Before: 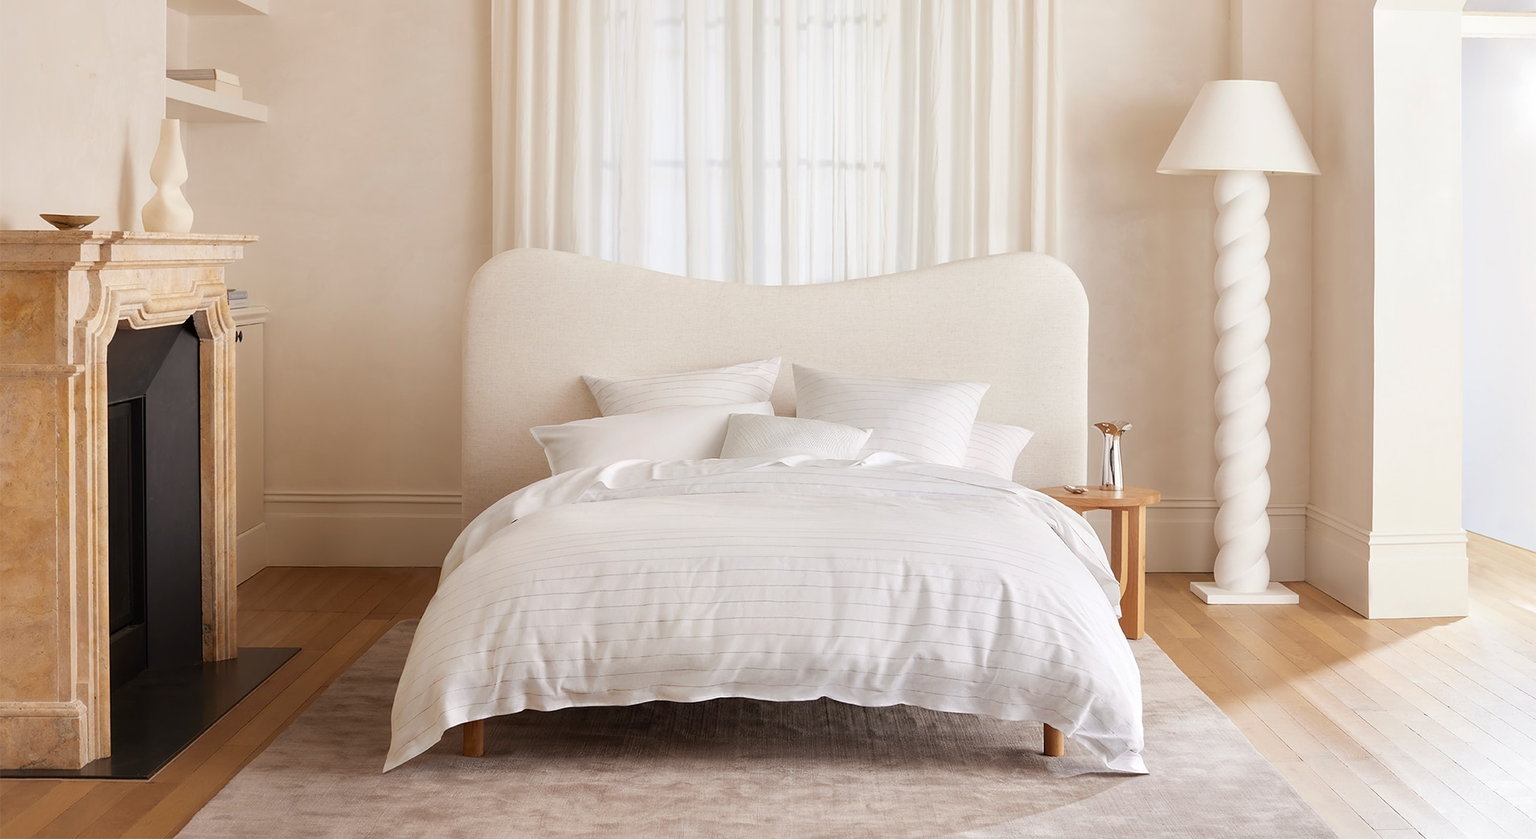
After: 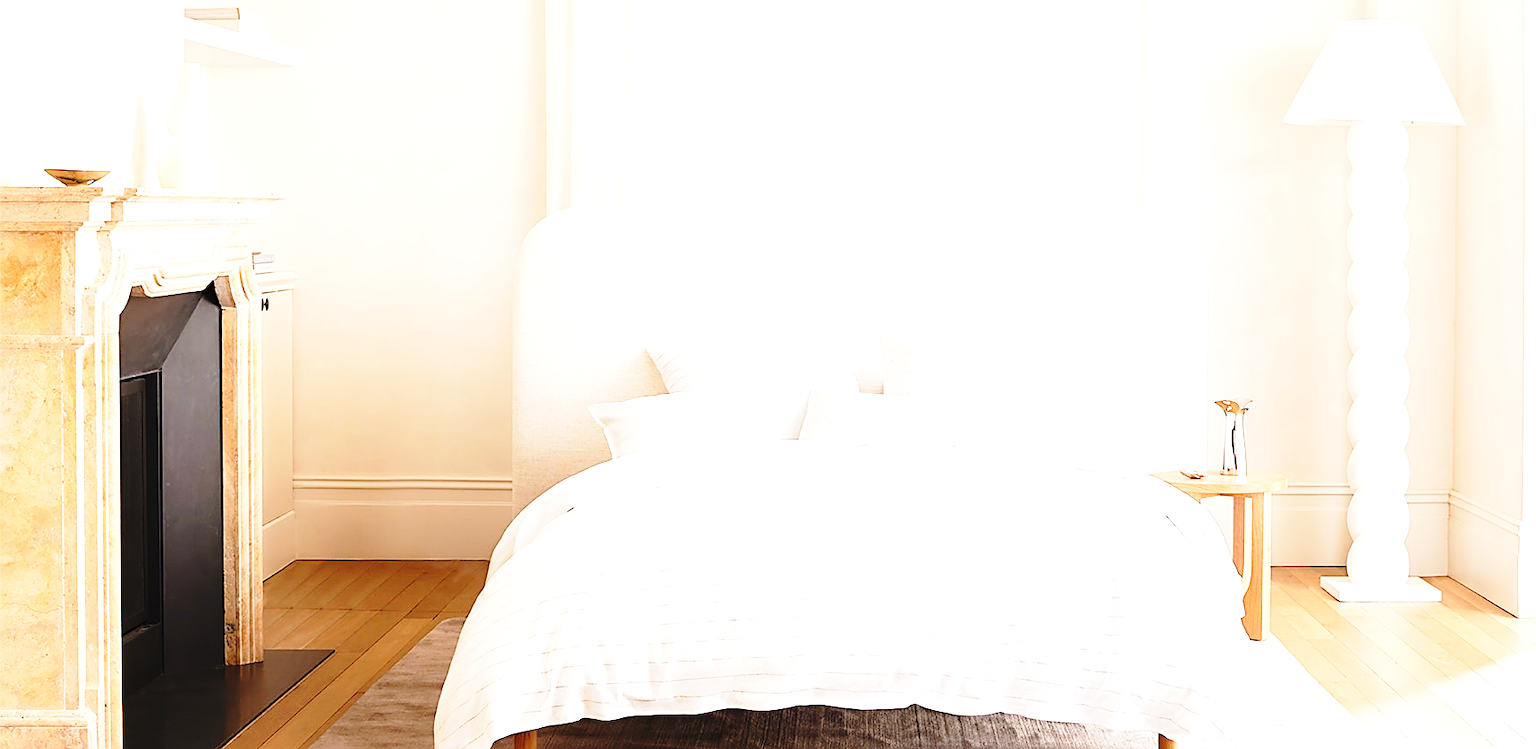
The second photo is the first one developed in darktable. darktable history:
crop: top 7.458%, right 9.826%, bottom 12.052%
exposure: black level correction -0.002, exposure 1.11 EV, compensate exposure bias true, compensate highlight preservation false
contrast brightness saturation: saturation -0.046
base curve: curves: ch0 [(0, 0) (0.04, 0.03) (0.133, 0.232) (0.448, 0.748) (0.843, 0.968) (1, 1)], preserve colors none
color calibration: illuminant same as pipeline (D50), adaptation none (bypass), x 0.334, y 0.334, temperature 5008.64 K
sharpen: on, module defaults
